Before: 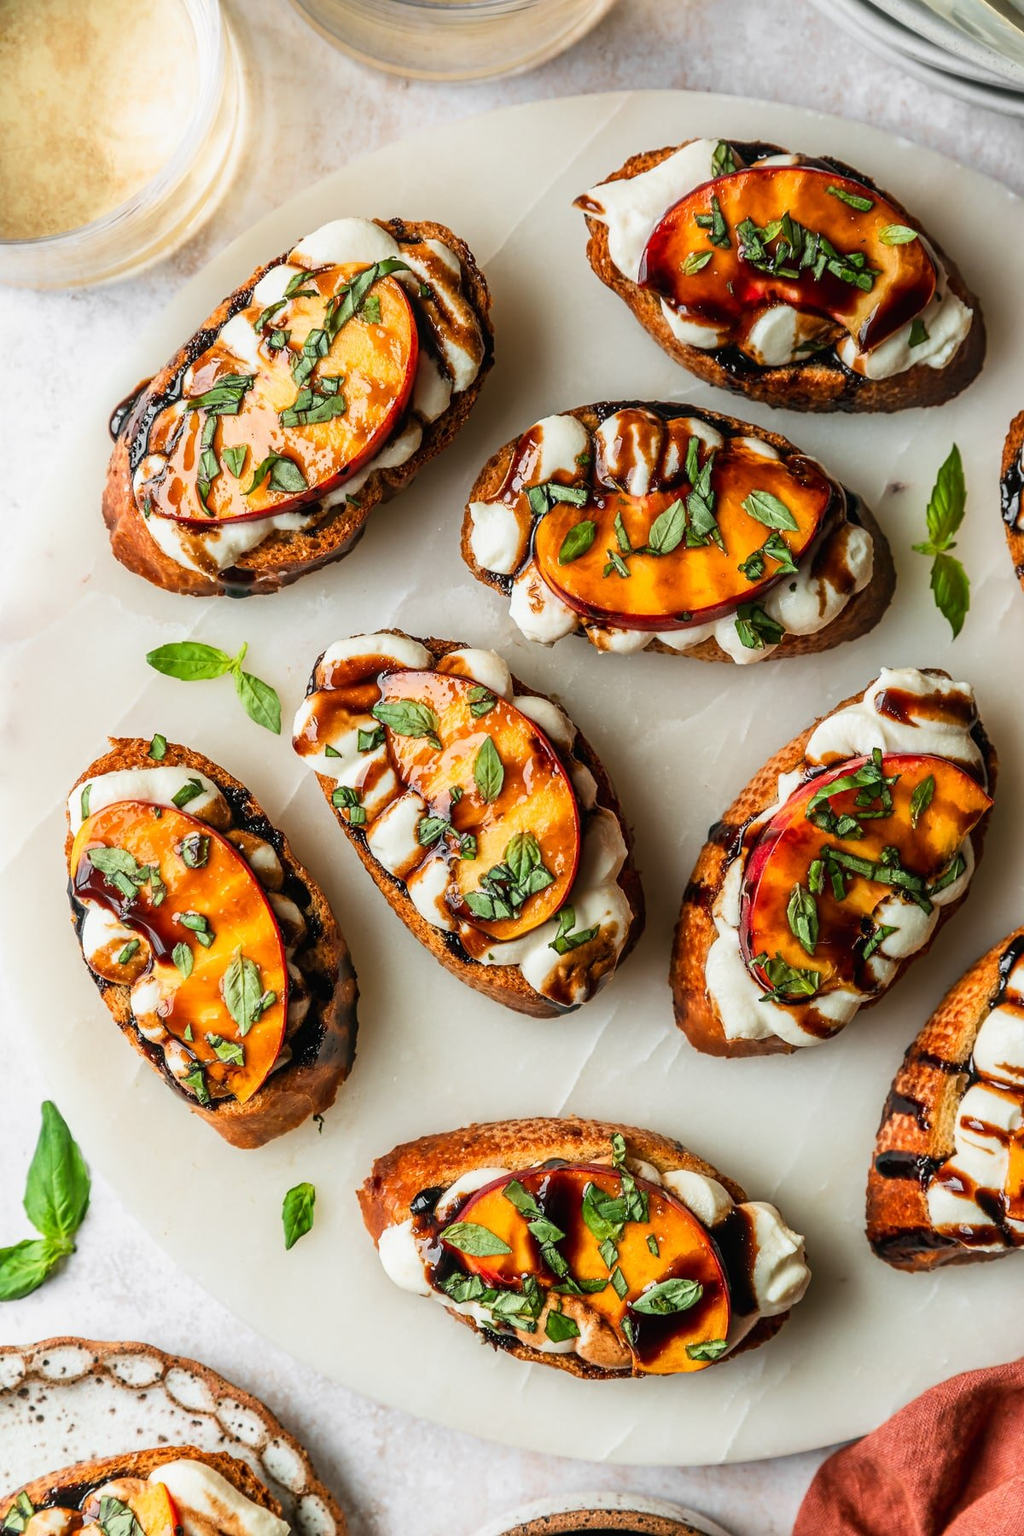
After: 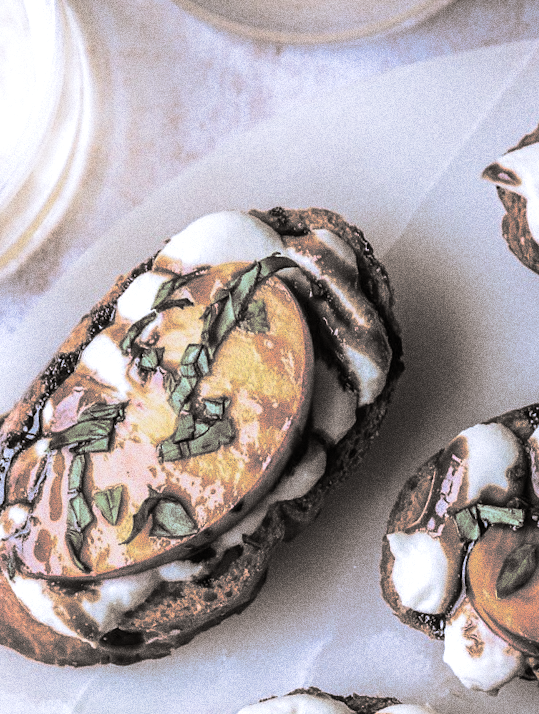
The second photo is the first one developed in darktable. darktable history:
crop: left 15.452%, top 5.459%, right 43.956%, bottom 56.62%
rotate and perspective: rotation -4.25°, automatic cropping off
grain: strength 49.07%
split-toning: shadows › hue 26°, shadows › saturation 0.09, highlights › hue 40°, highlights › saturation 0.18, balance -63, compress 0%
color calibration: illuminant as shot in camera, x 0.379, y 0.396, temperature 4138.76 K
